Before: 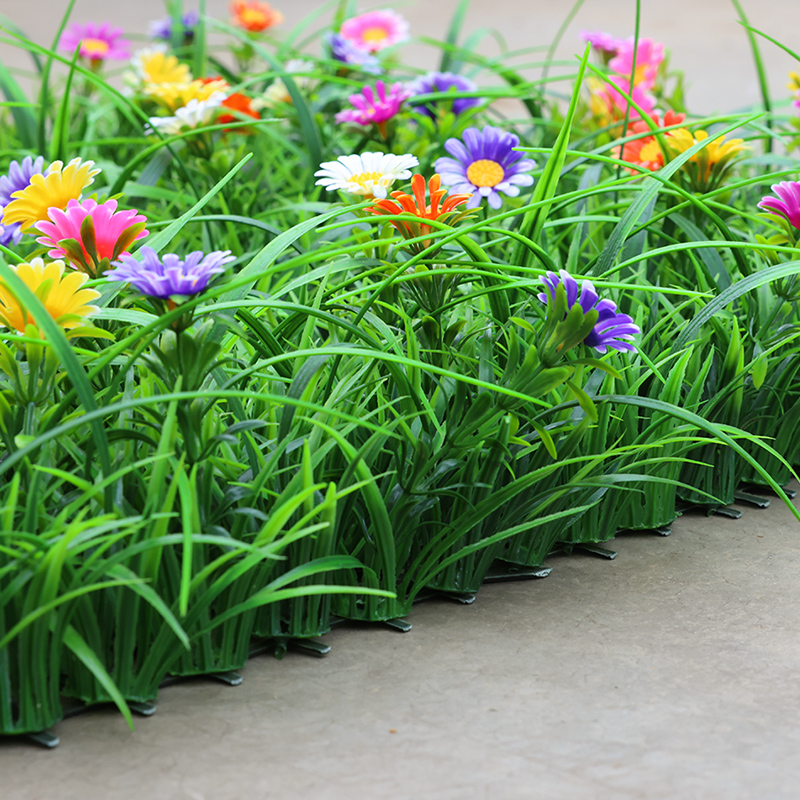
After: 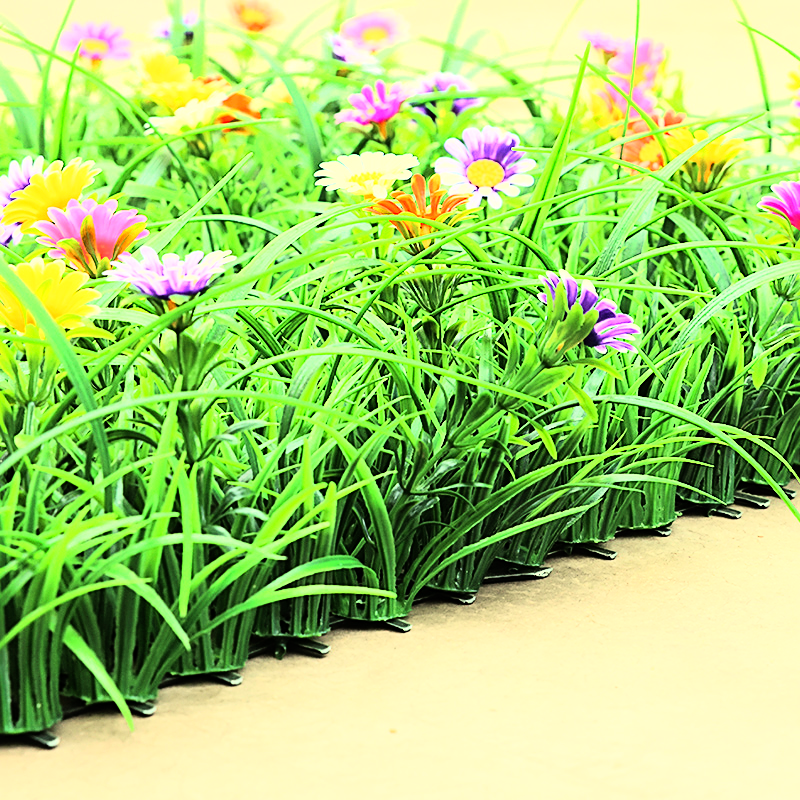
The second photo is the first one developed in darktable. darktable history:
rgb curve: curves: ch0 [(0, 0) (0.21, 0.15) (0.24, 0.21) (0.5, 0.75) (0.75, 0.96) (0.89, 0.99) (1, 1)]; ch1 [(0, 0.02) (0.21, 0.13) (0.25, 0.2) (0.5, 0.67) (0.75, 0.9) (0.89, 0.97) (1, 1)]; ch2 [(0, 0.02) (0.21, 0.13) (0.25, 0.2) (0.5, 0.67) (0.75, 0.9) (0.89, 0.97) (1, 1)], compensate middle gray true
white balance: red 1.08, blue 0.791
sharpen: on, module defaults
exposure: black level correction 0, exposure 0.7 EV, compensate highlight preservation false
